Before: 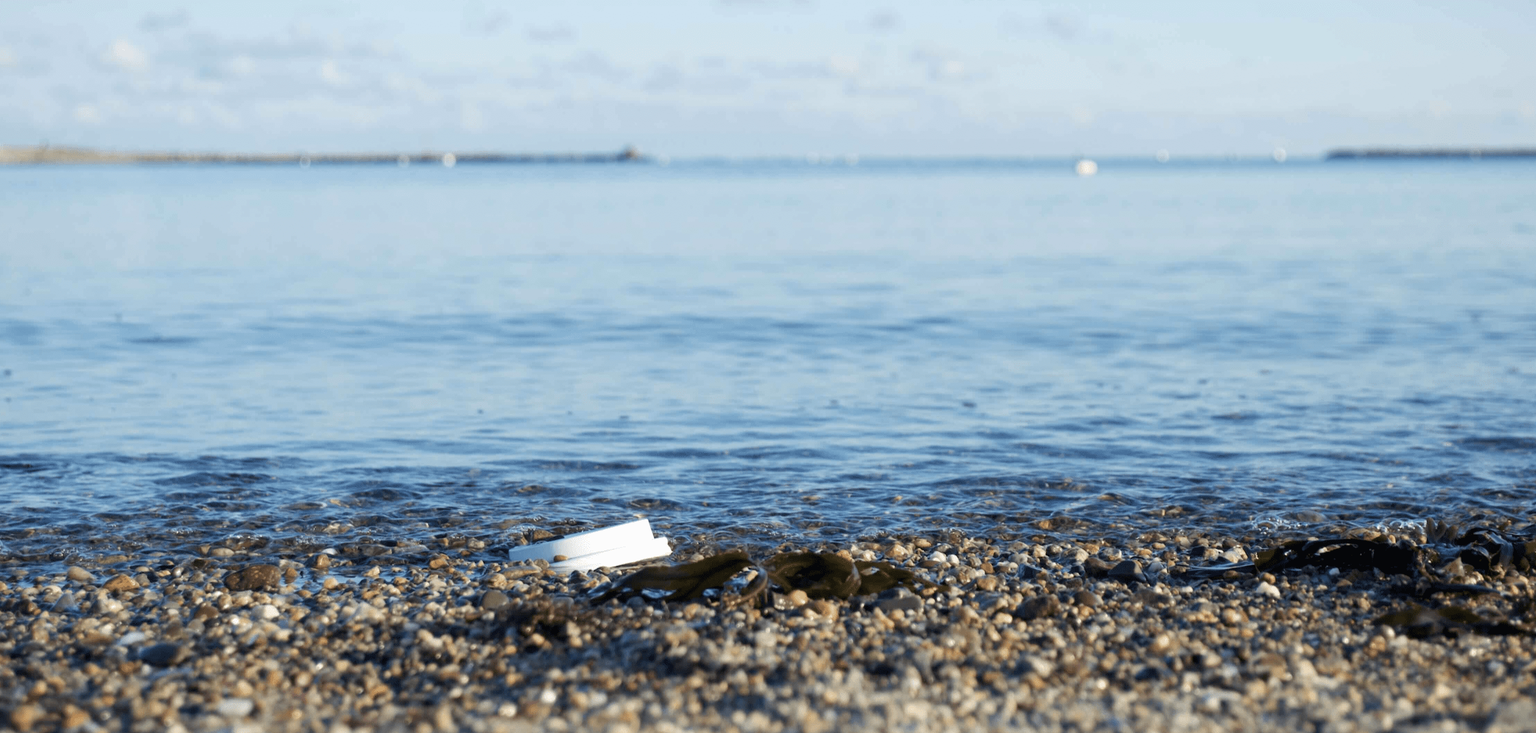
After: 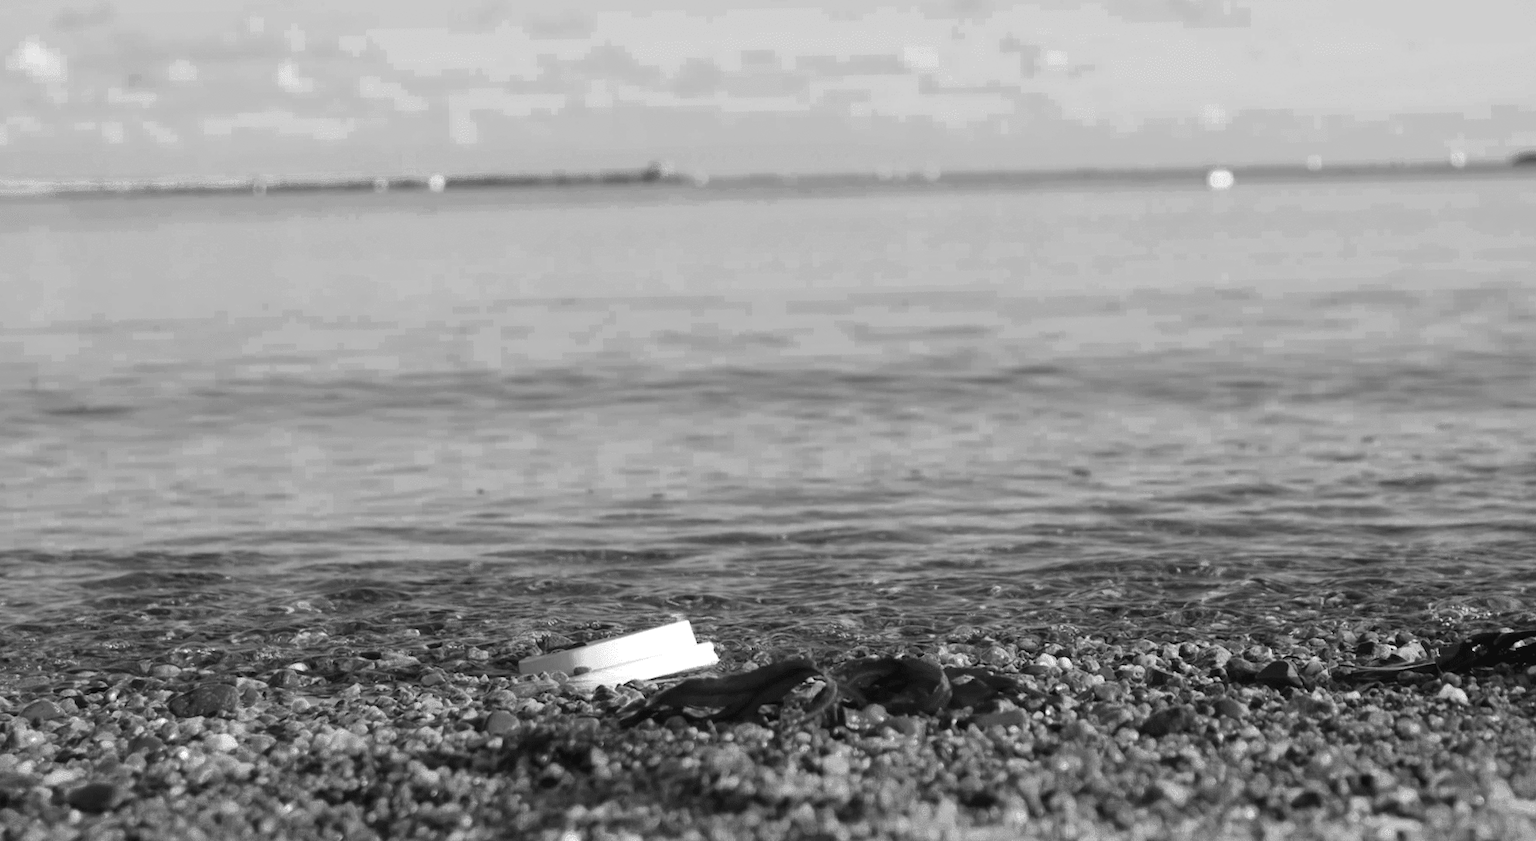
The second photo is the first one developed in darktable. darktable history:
color zones: curves: ch0 [(0.002, 0.429) (0.121, 0.212) (0.198, 0.113) (0.276, 0.344) (0.331, 0.541) (0.41, 0.56) (0.482, 0.289) (0.619, 0.227) (0.721, 0.18) (0.821, 0.435) (0.928, 0.555) (1, 0.587)]; ch1 [(0, 0) (0.143, 0) (0.286, 0) (0.429, 0) (0.571, 0) (0.714, 0) (0.857, 0)]
crop and rotate: angle 1°, left 4.281%, top 0.642%, right 11.383%, bottom 2.486%
exposure: black level correction -0.005, exposure 0.054 EV, compensate highlight preservation false
tone curve: curves: ch0 [(0, 0) (0.004, 0.001) (0.133, 0.112) (0.325, 0.362) (0.832, 0.893) (1, 1)], color space Lab, linked channels, preserve colors none
